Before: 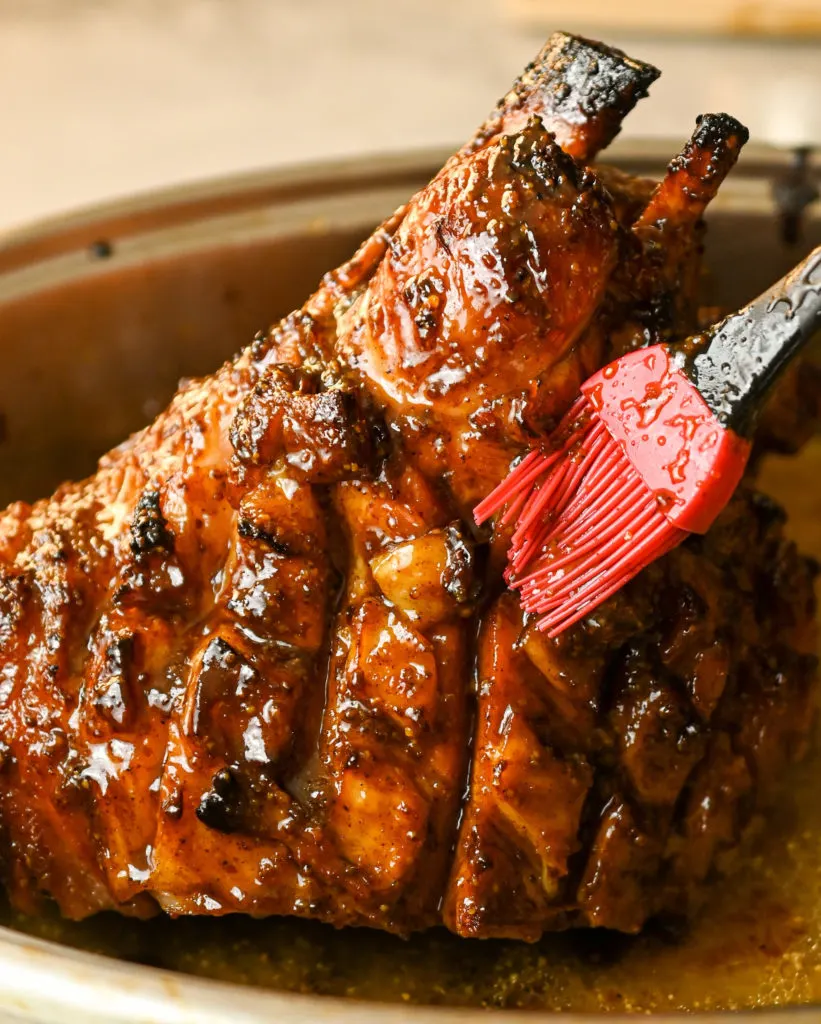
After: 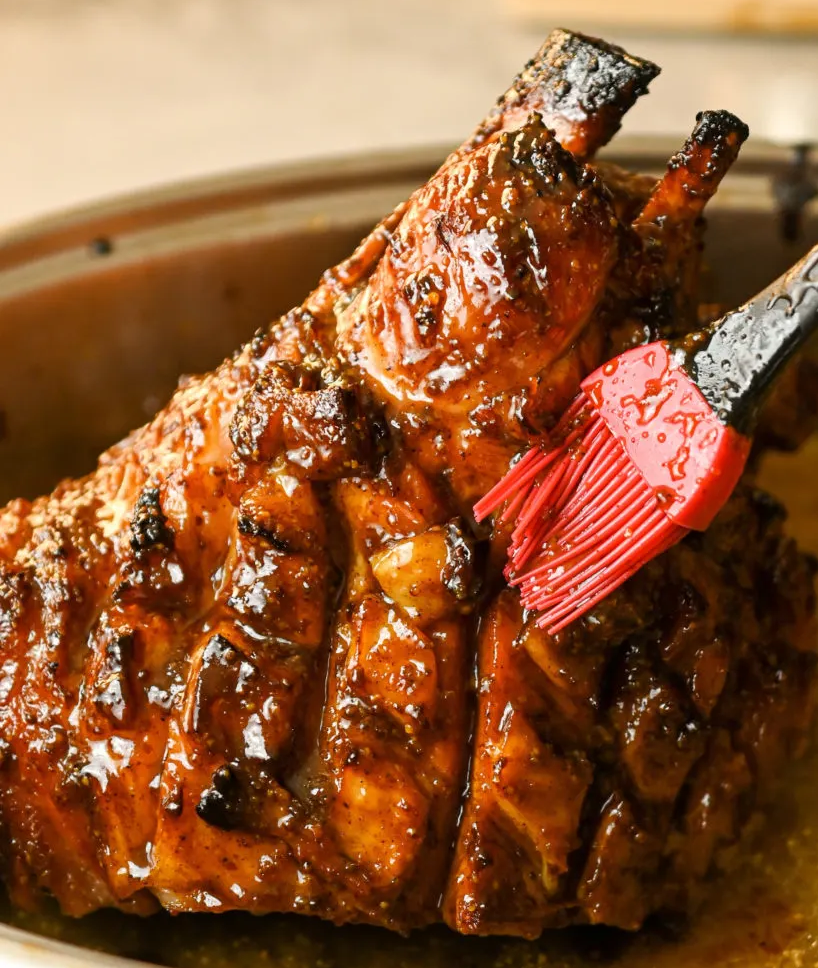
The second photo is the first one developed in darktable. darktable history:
crop: top 0.369%, right 0.259%, bottom 5.08%
